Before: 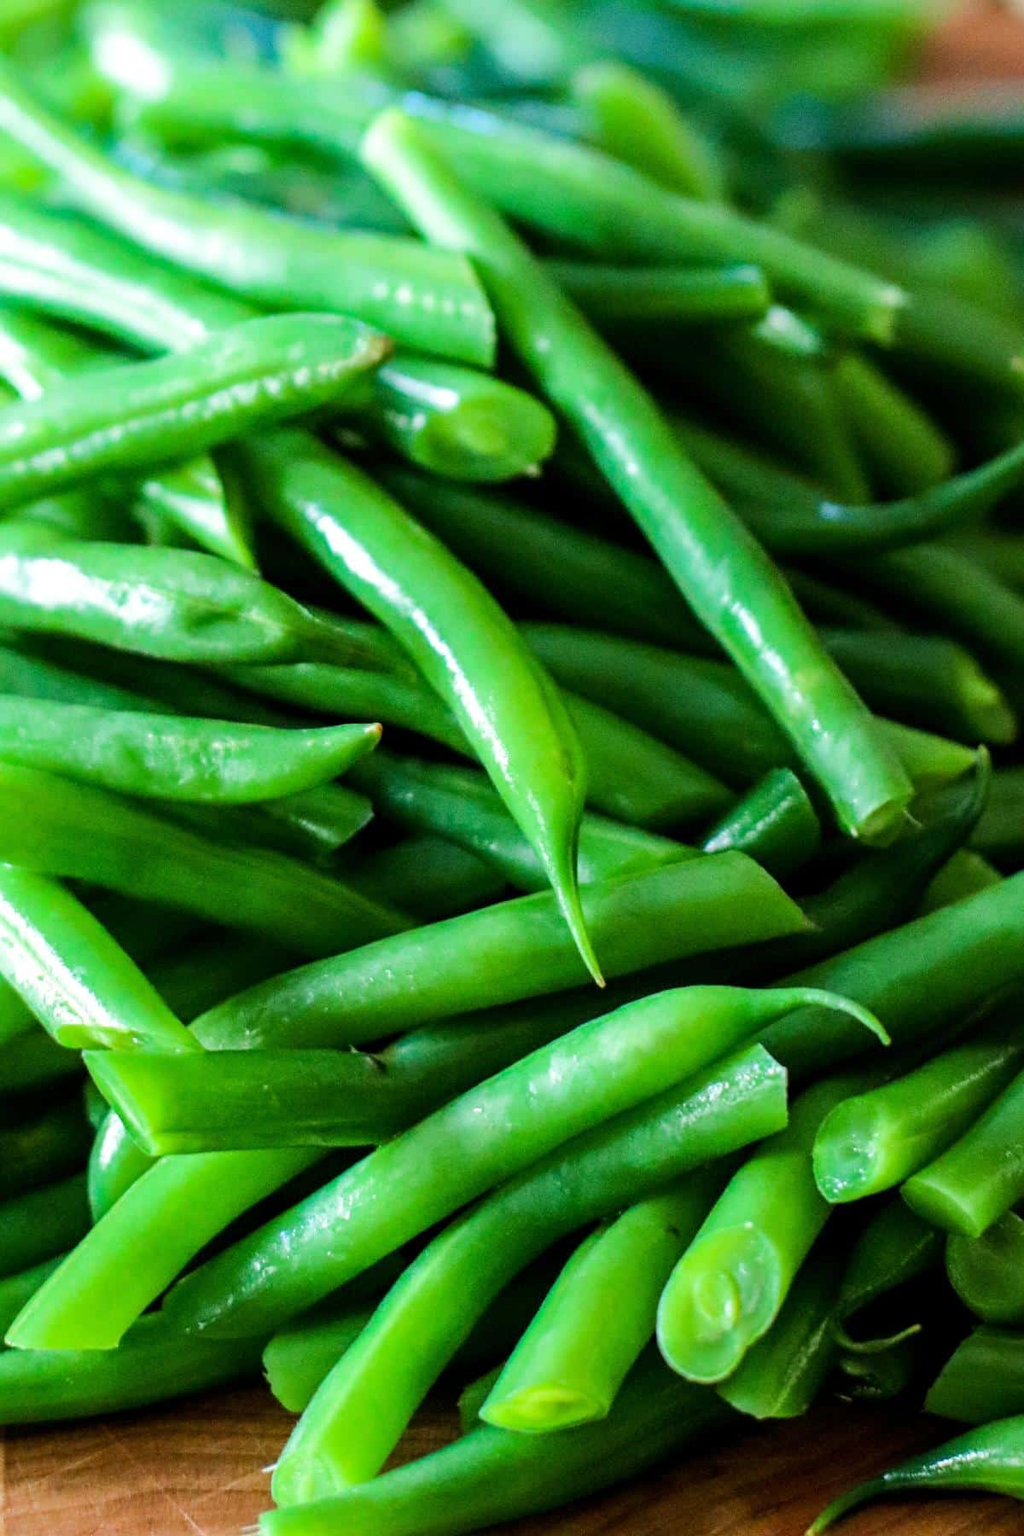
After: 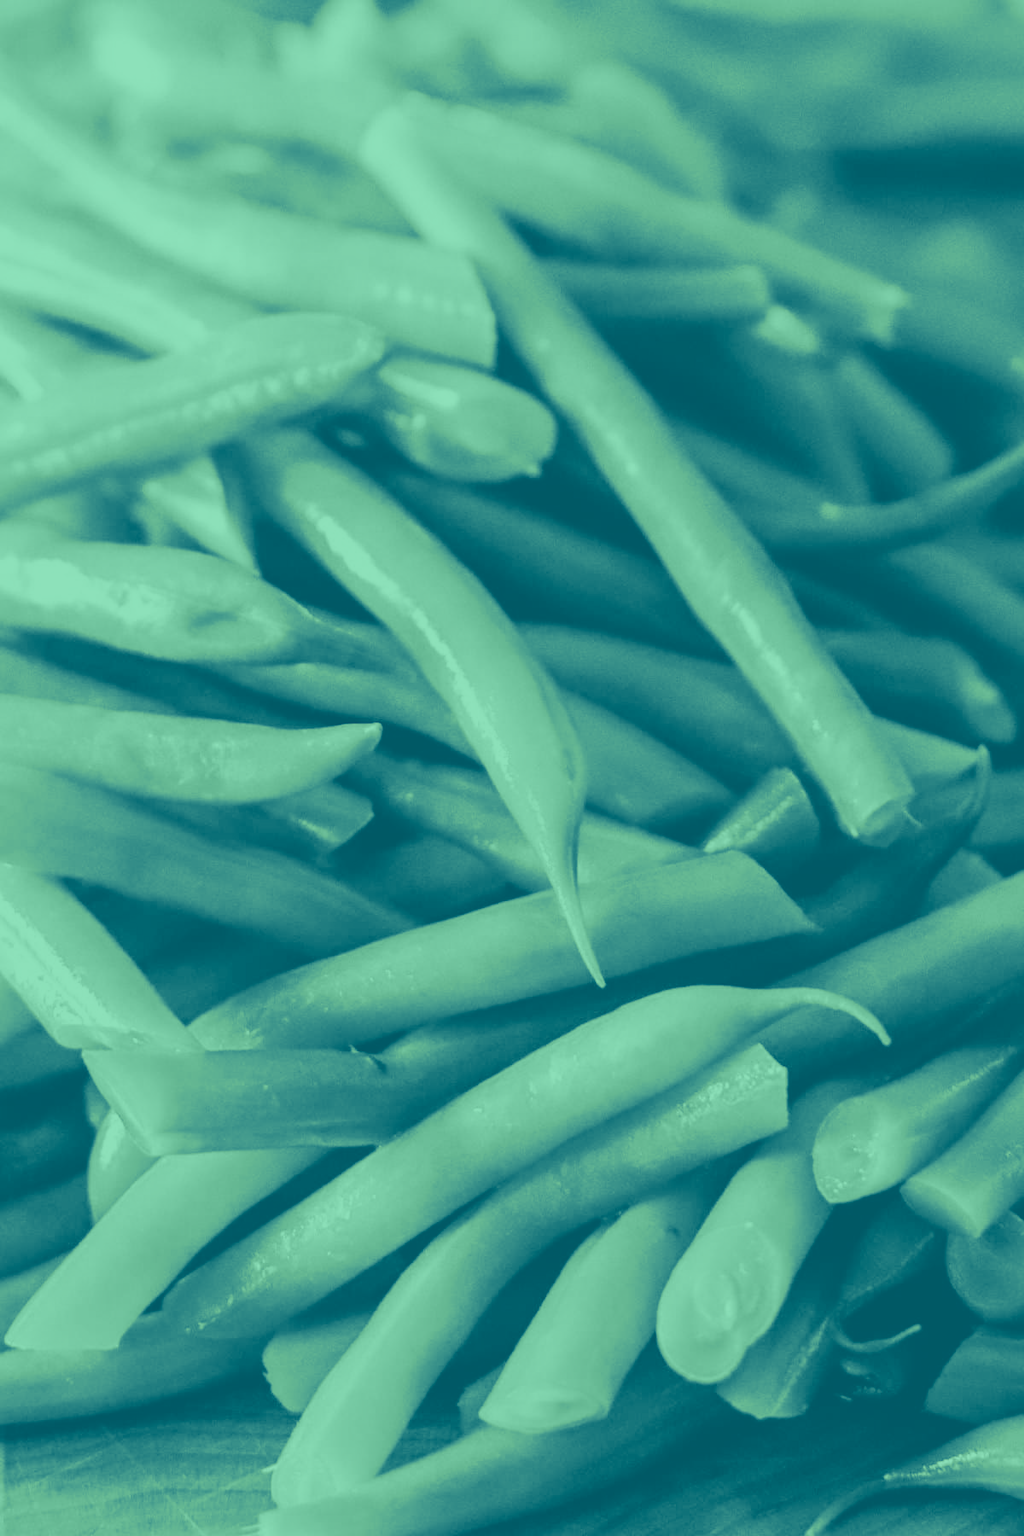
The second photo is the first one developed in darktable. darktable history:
levels: levels [0, 0.478, 1]
white balance: red 1.004, blue 1.096
contrast brightness saturation: contrast -0.1, brightness 0.05, saturation 0.08
colorize: hue 147.6°, saturation 65%, lightness 21.64%
color balance rgb: shadows lift › chroma 2%, shadows lift › hue 263°, highlights gain › chroma 8%, highlights gain › hue 84°, linear chroma grading › global chroma -15%, saturation formula JzAzBz (2021)
color correction: saturation 0.3
split-toning: shadows › hue 226.8°, shadows › saturation 0.84
